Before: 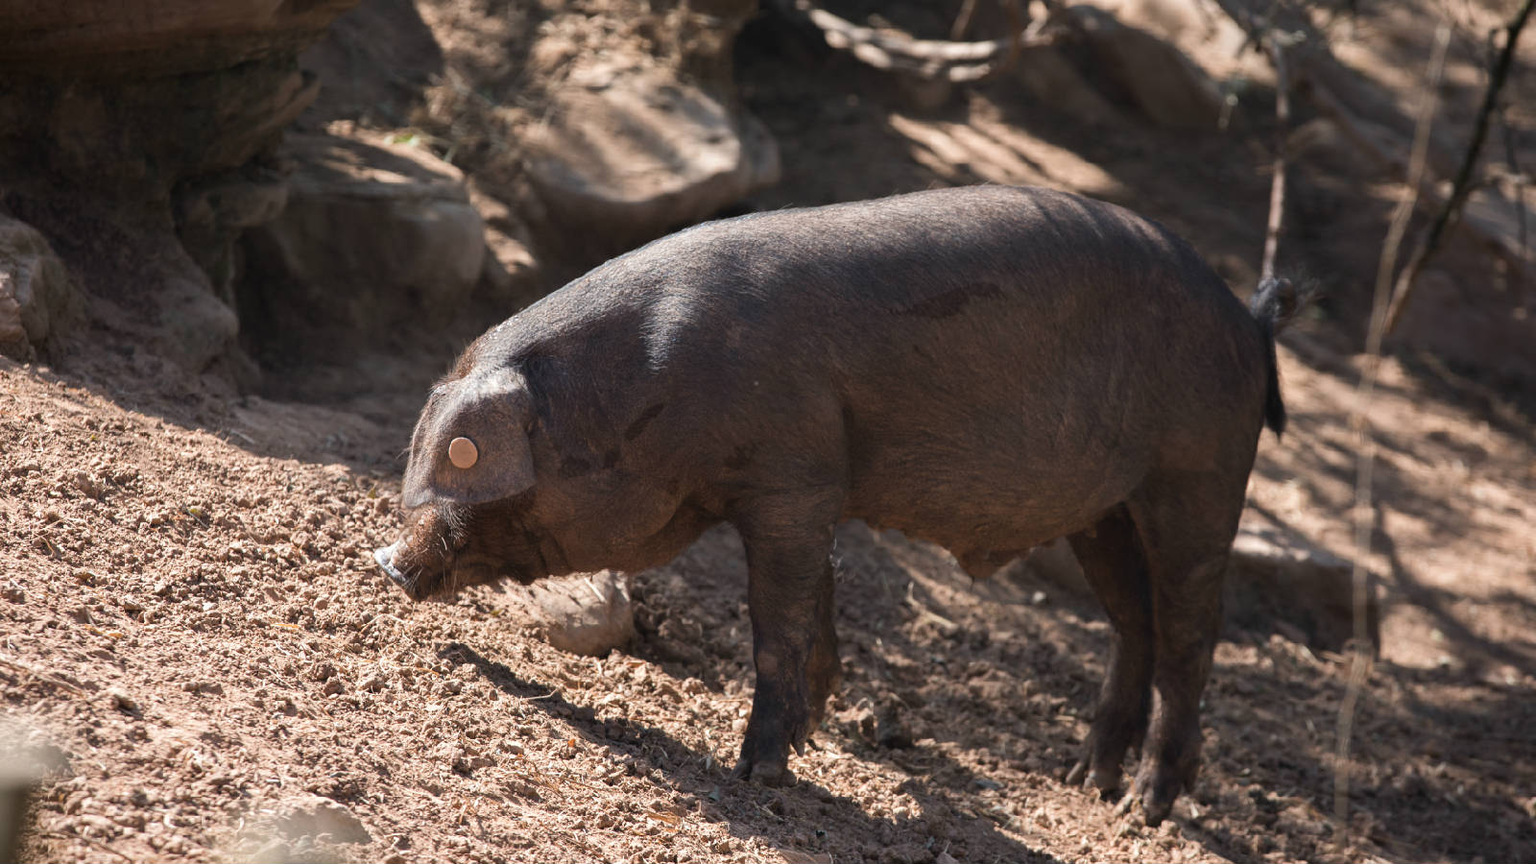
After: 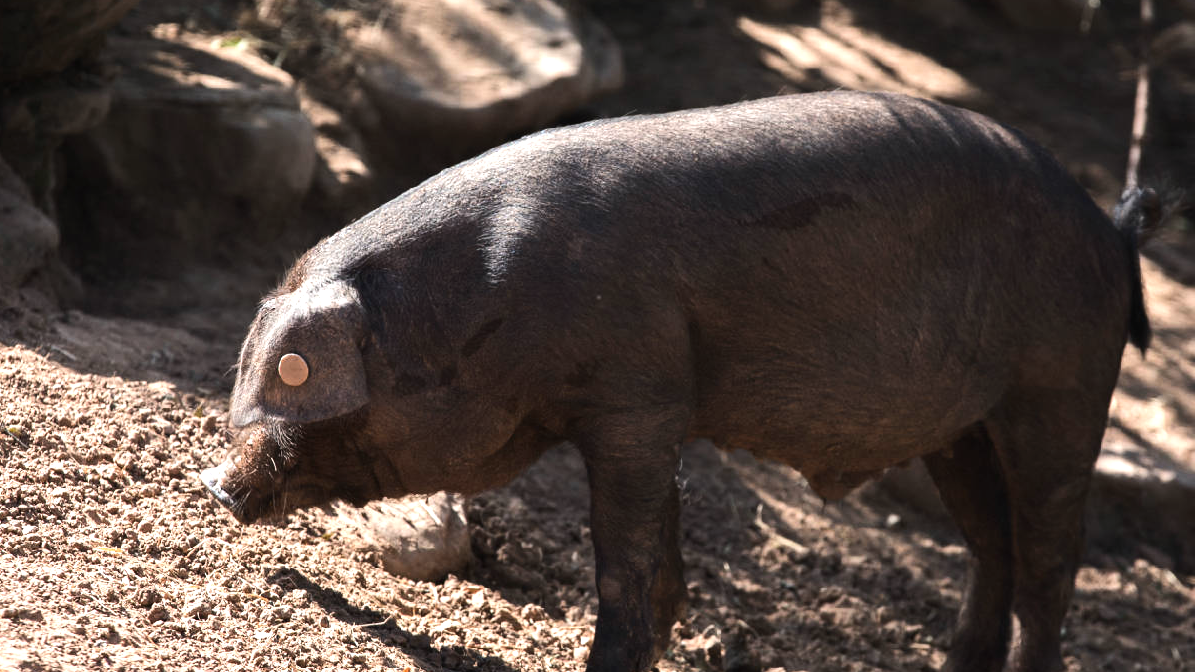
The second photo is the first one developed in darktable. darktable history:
crop and rotate: left 11.831%, top 11.346%, right 13.429%, bottom 13.899%
tone equalizer: -8 EV -0.75 EV, -7 EV -0.7 EV, -6 EV -0.6 EV, -5 EV -0.4 EV, -3 EV 0.4 EV, -2 EV 0.6 EV, -1 EV 0.7 EV, +0 EV 0.75 EV, edges refinement/feathering 500, mask exposure compensation -1.57 EV, preserve details no
